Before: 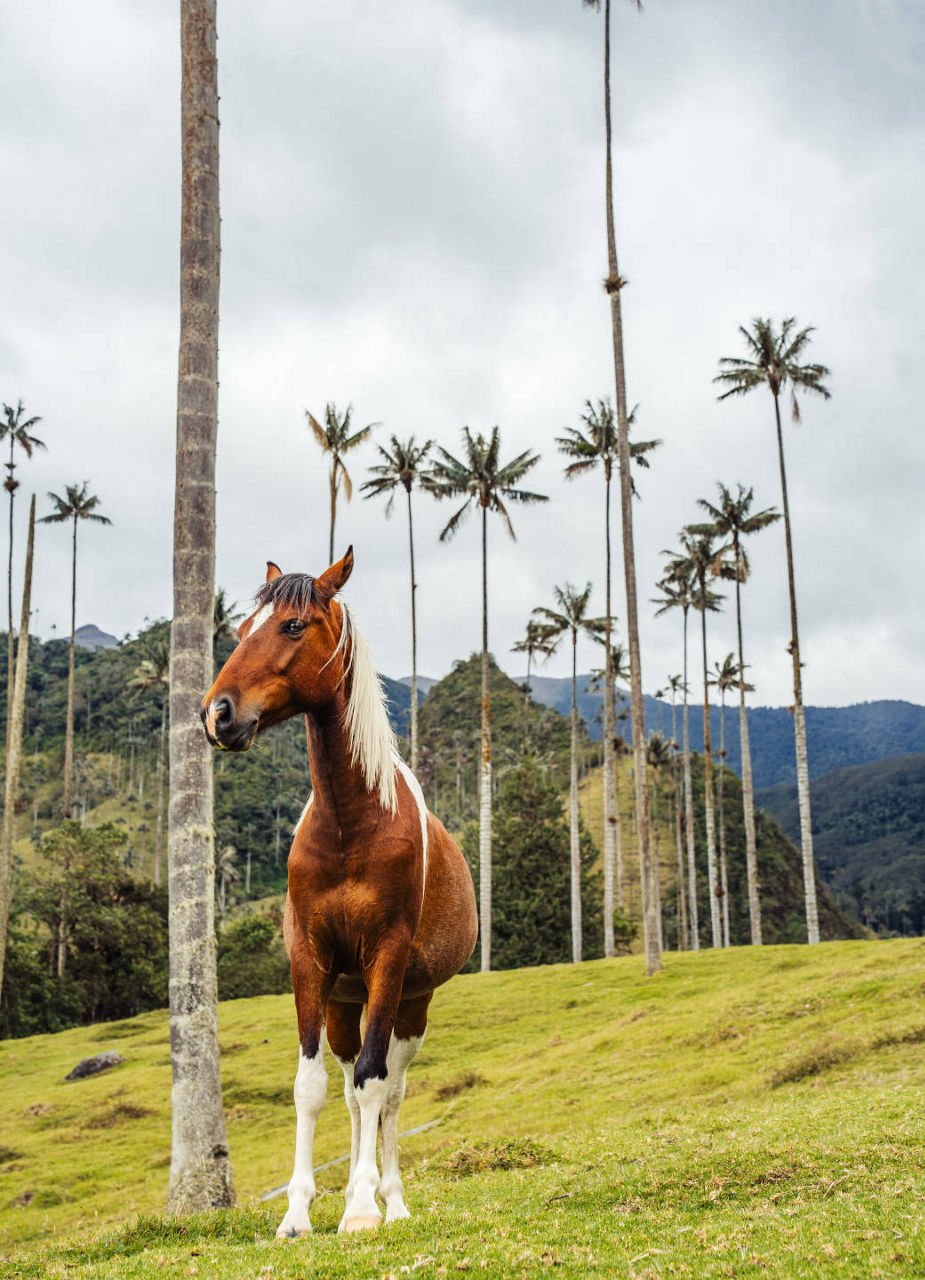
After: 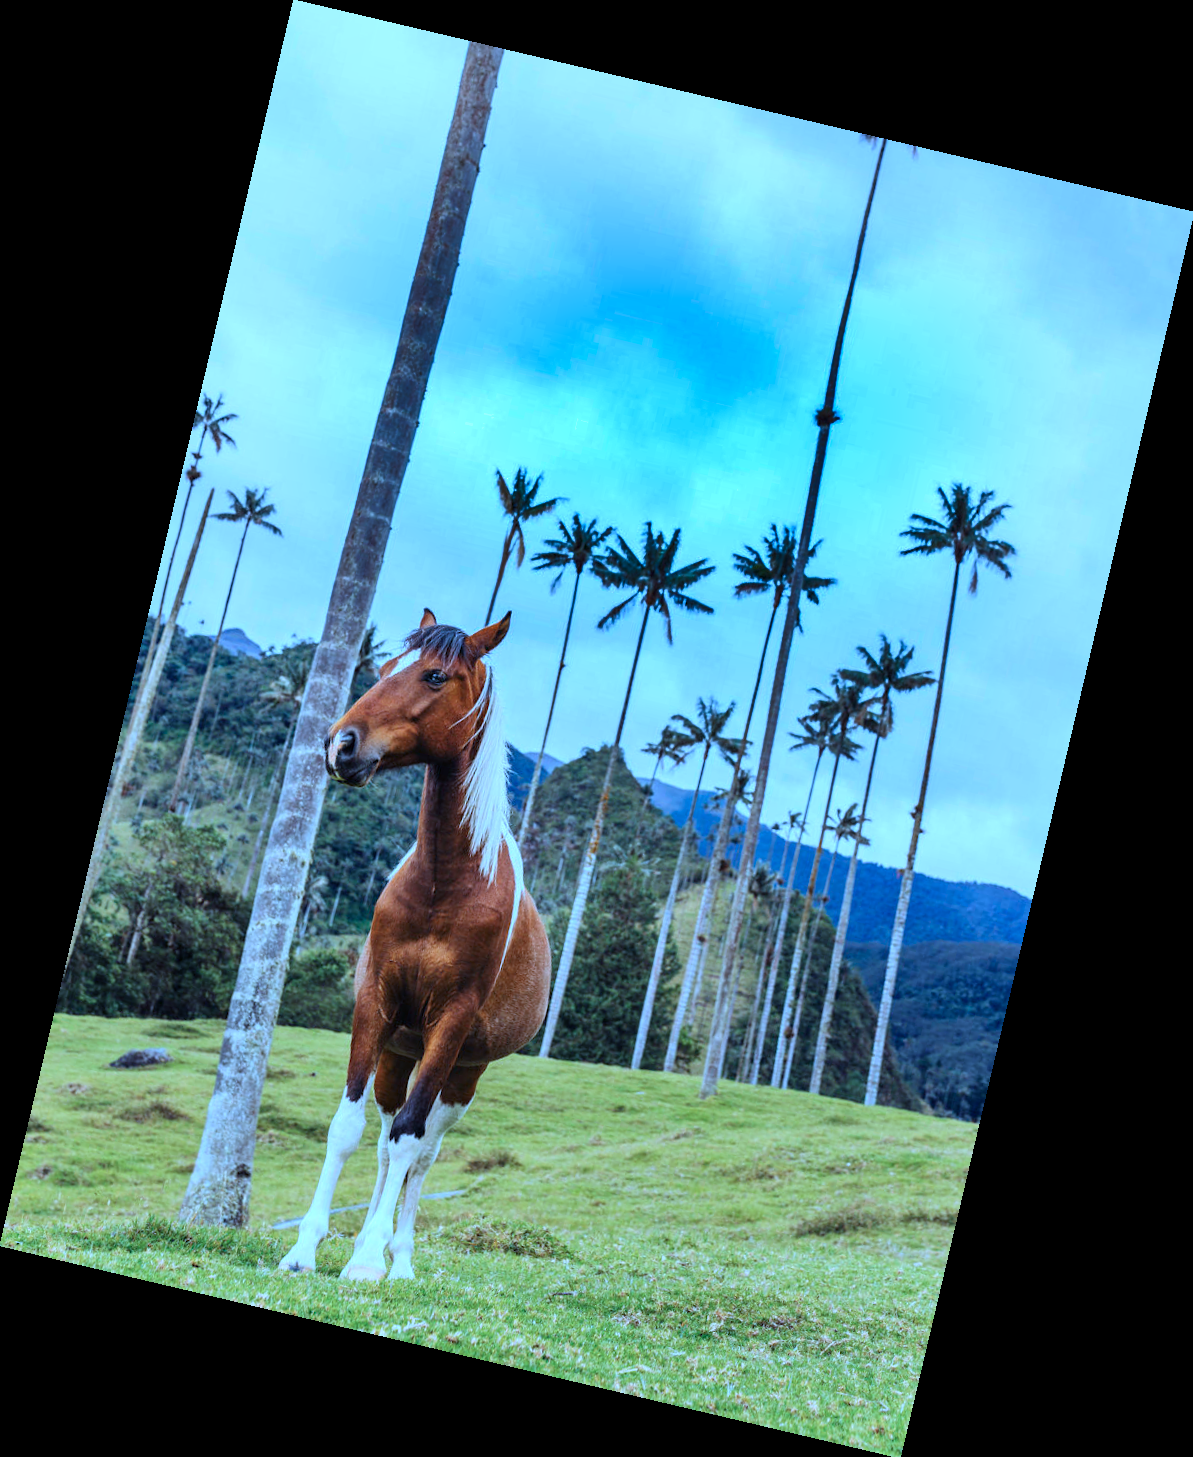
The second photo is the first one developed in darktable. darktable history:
color calibration: illuminant as shot in camera, x 0.442, y 0.413, temperature 2903.13 K
shadows and highlights: radius 108.52, shadows 44.07, highlights -67.8, low approximation 0.01, soften with gaussian
rotate and perspective: rotation 13.27°, automatic cropping off
